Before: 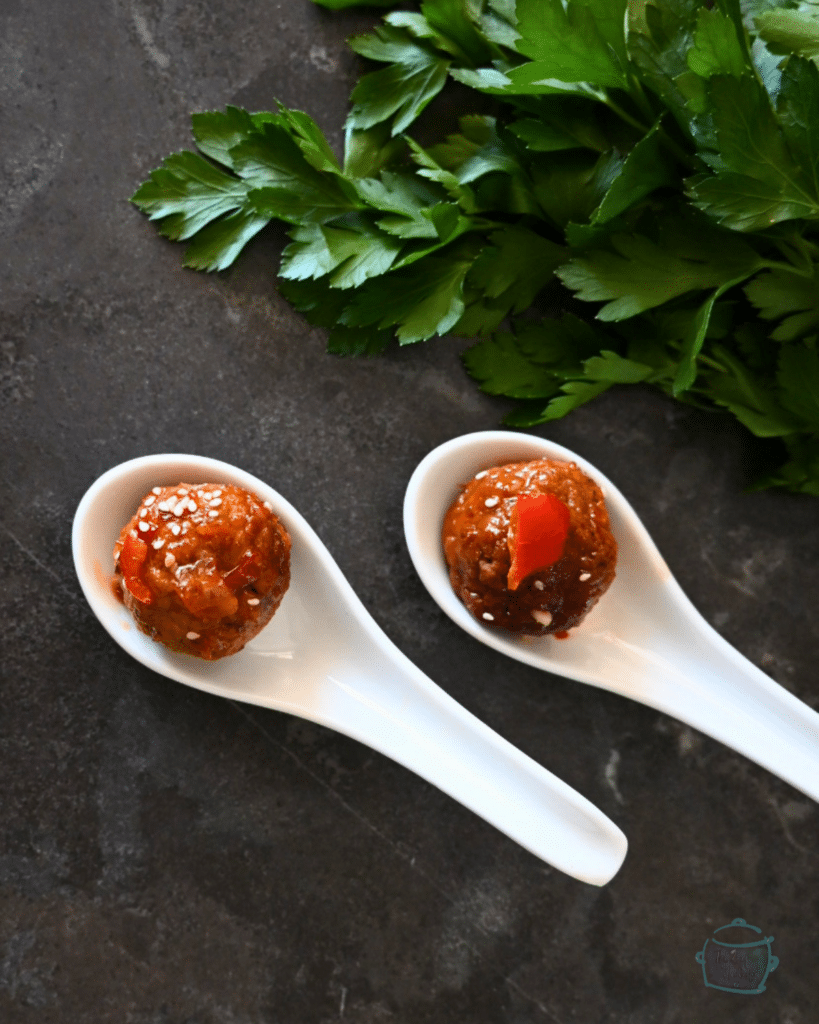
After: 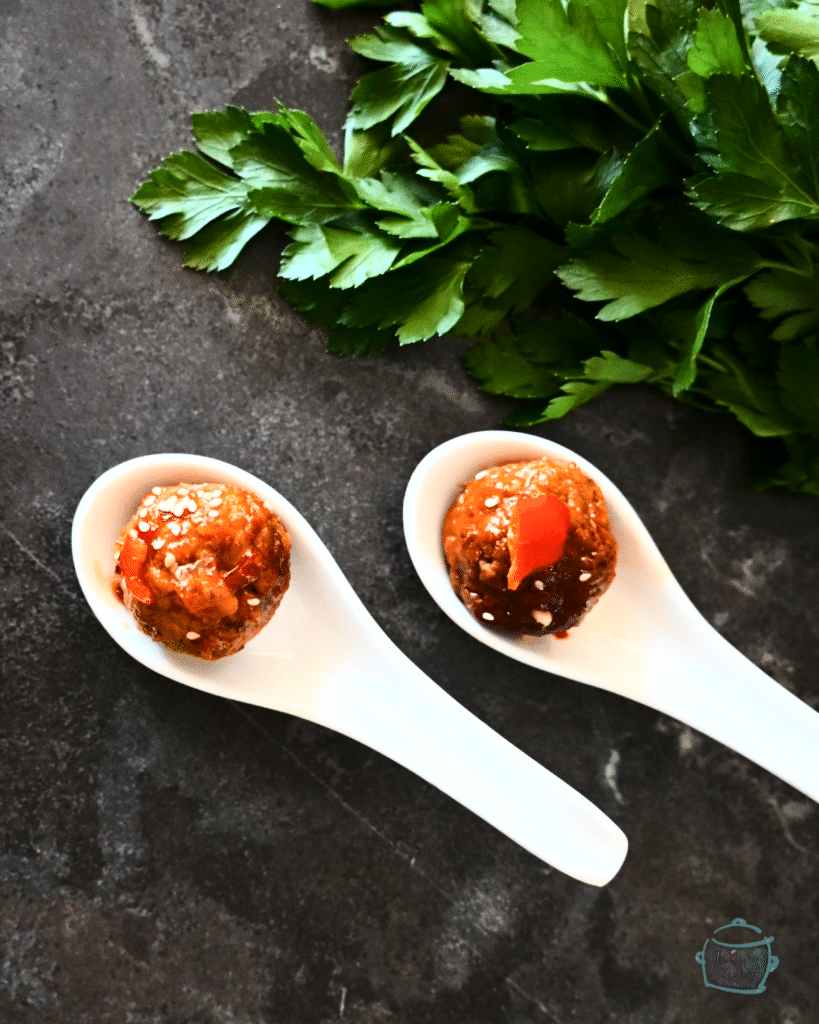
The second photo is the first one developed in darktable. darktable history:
base curve: curves: ch0 [(0, 0) (0.028, 0.03) (0.121, 0.232) (0.46, 0.748) (0.859, 0.968) (1, 1)]
contrast brightness saturation: contrast 0.14
exposure: exposure 0.15 EV, compensate highlight preservation false
